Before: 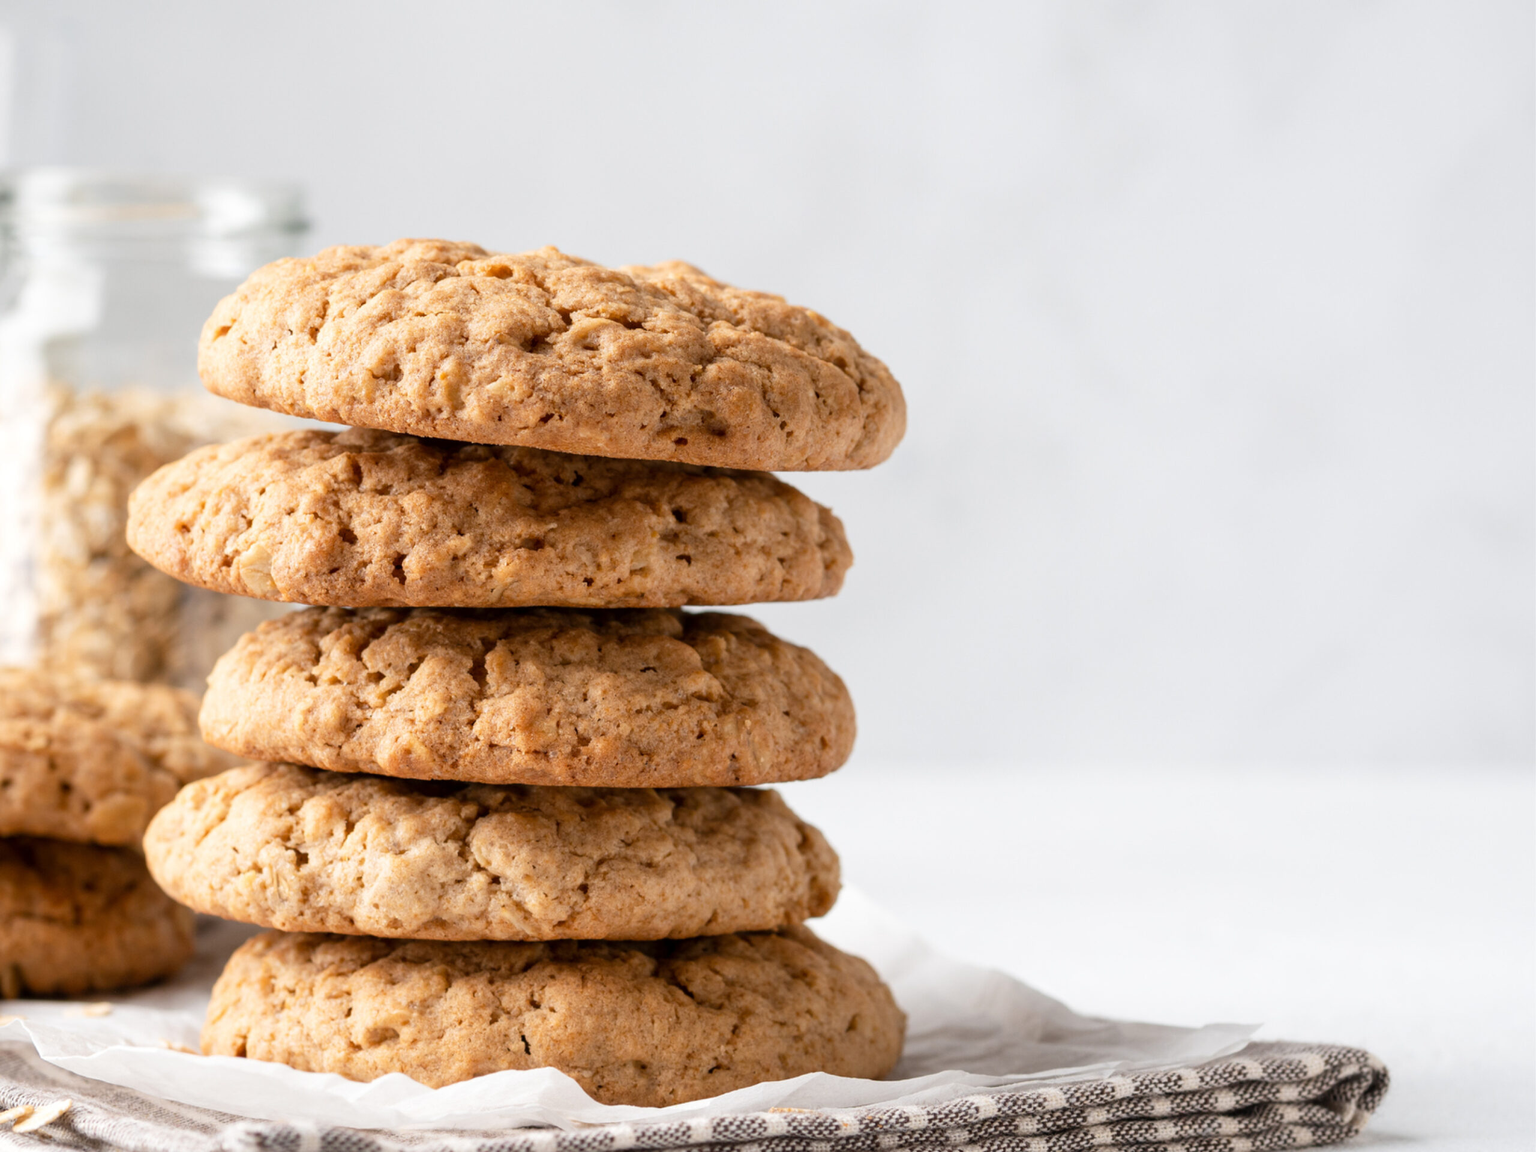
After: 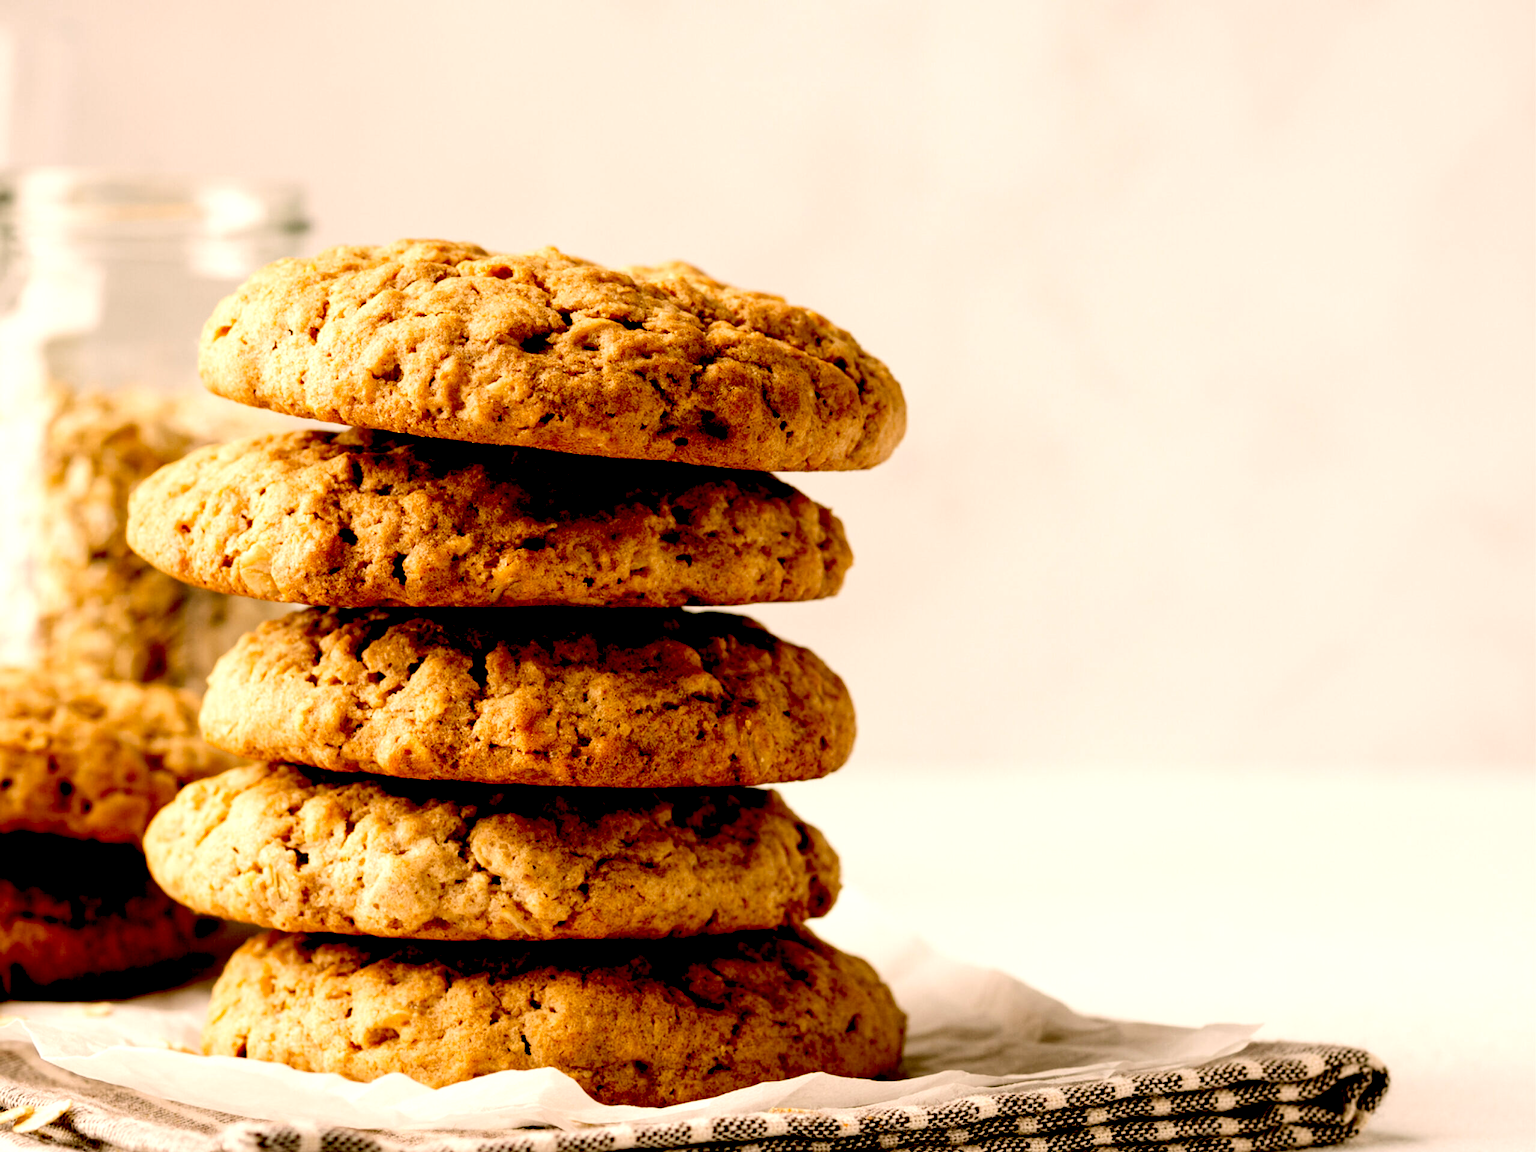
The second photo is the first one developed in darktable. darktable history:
exposure: black level correction 0.1, exposure -0.092 EV, compensate exposure bias true, compensate highlight preservation false
tone equalizer: -8 EV -0.403 EV, -7 EV -0.42 EV, -6 EV -0.316 EV, -5 EV -0.188 EV, -3 EV 0.225 EV, -2 EV 0.357 EV, -1 EV 0.4 EV, +0 EV 0.423 EV, edges refinement/feathering 500, mask exposure compensation -1.57 EV, preserve details no
color correction: highlights a* 8.93, highlights b* 14.93, shadows a* -0.625, shadows b* 26.97
